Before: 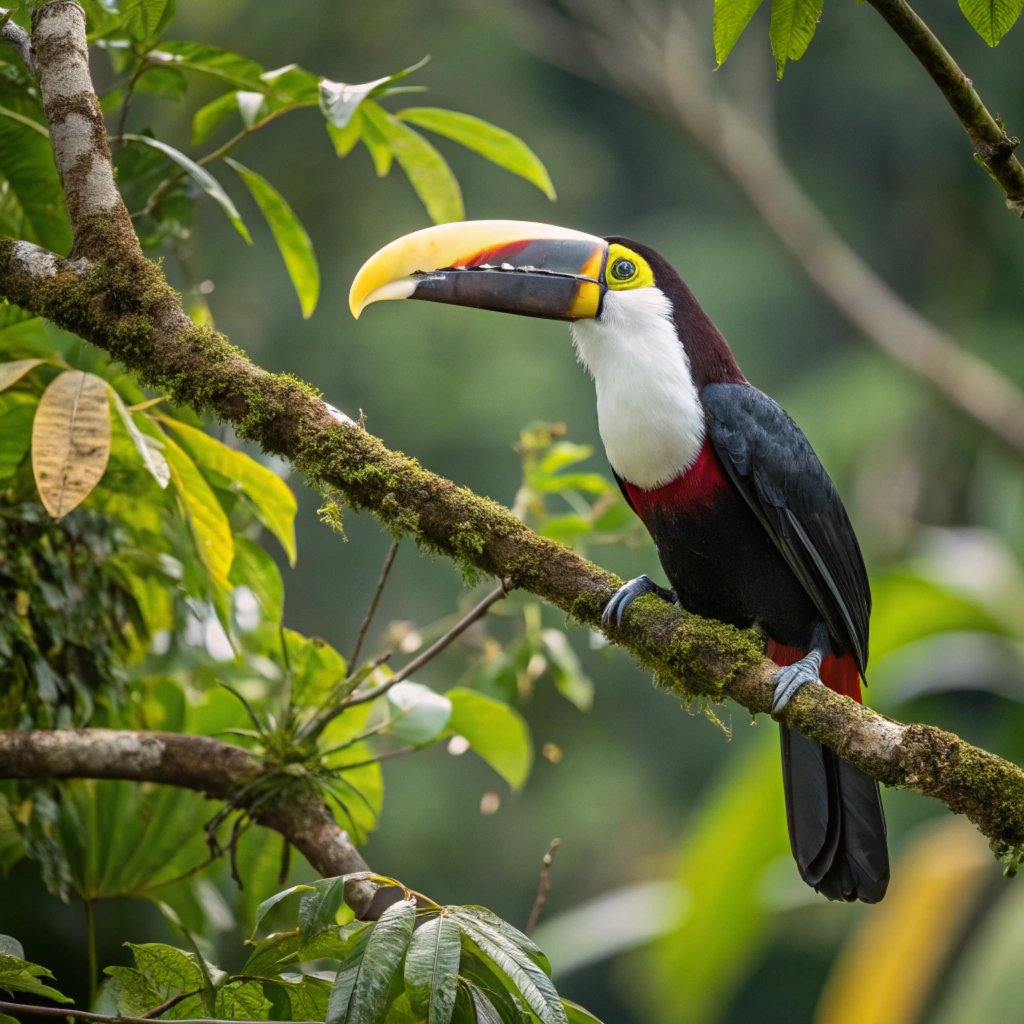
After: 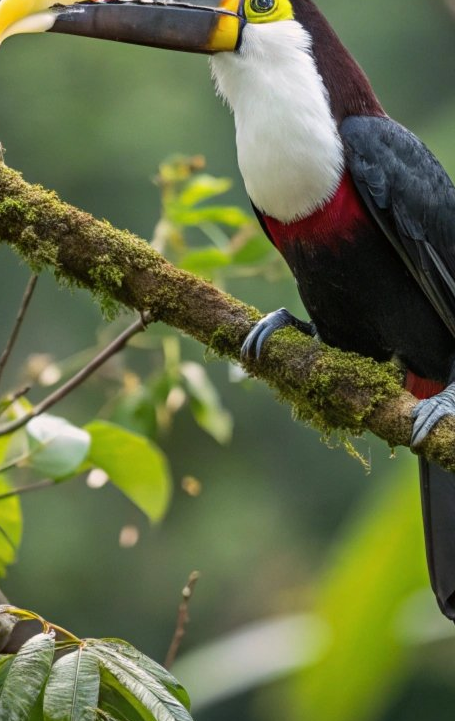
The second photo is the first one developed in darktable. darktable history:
crop: left 35.304%, top 26.115%, right 20.236%, bottom 3.453%
shadows and highlights: shadows 22.69, highlights -48.64, soften with gaussian
